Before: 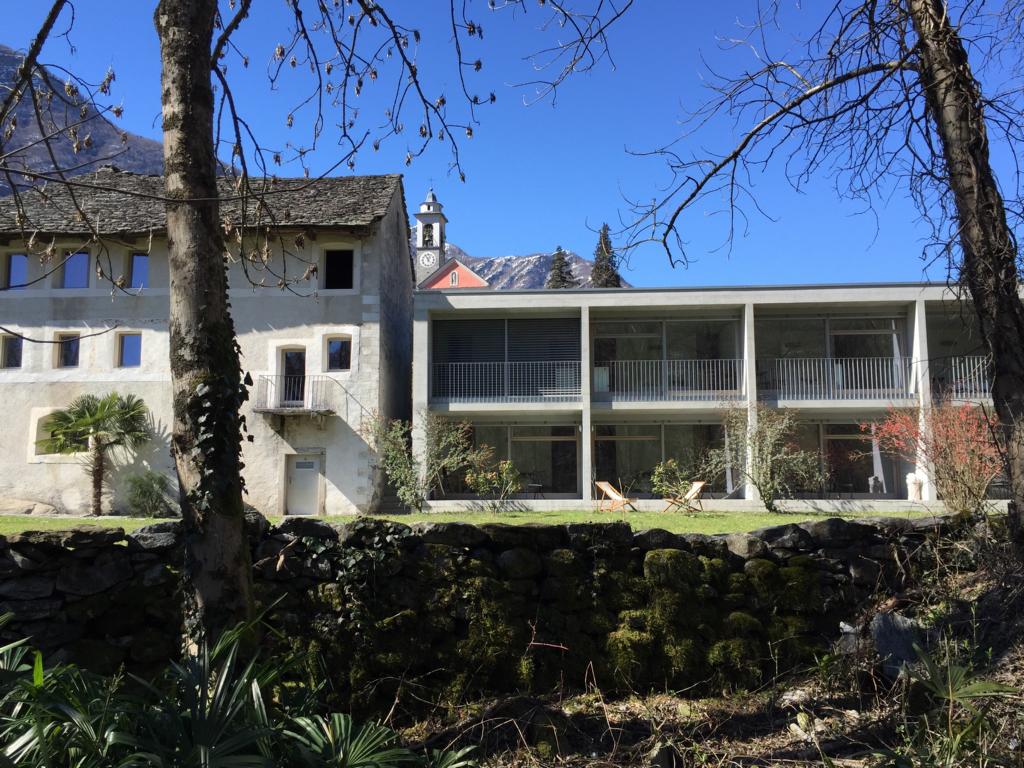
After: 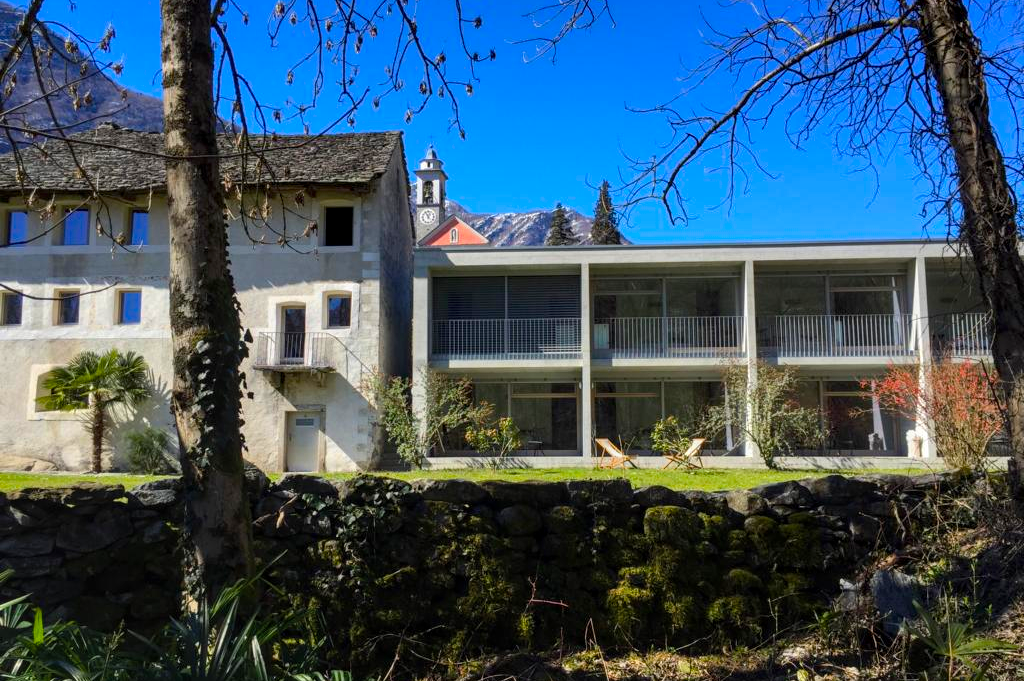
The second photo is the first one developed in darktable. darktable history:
exposure: exposure -0.072 EV, compensate highlight preservation false
color balance rgb: linear chroma grading › global chroma 15%, perceptual saturation grading › global saturation 30%
crop and rotate: top 5.609%, bottom 5.609%
local contrast: on, module defaults
